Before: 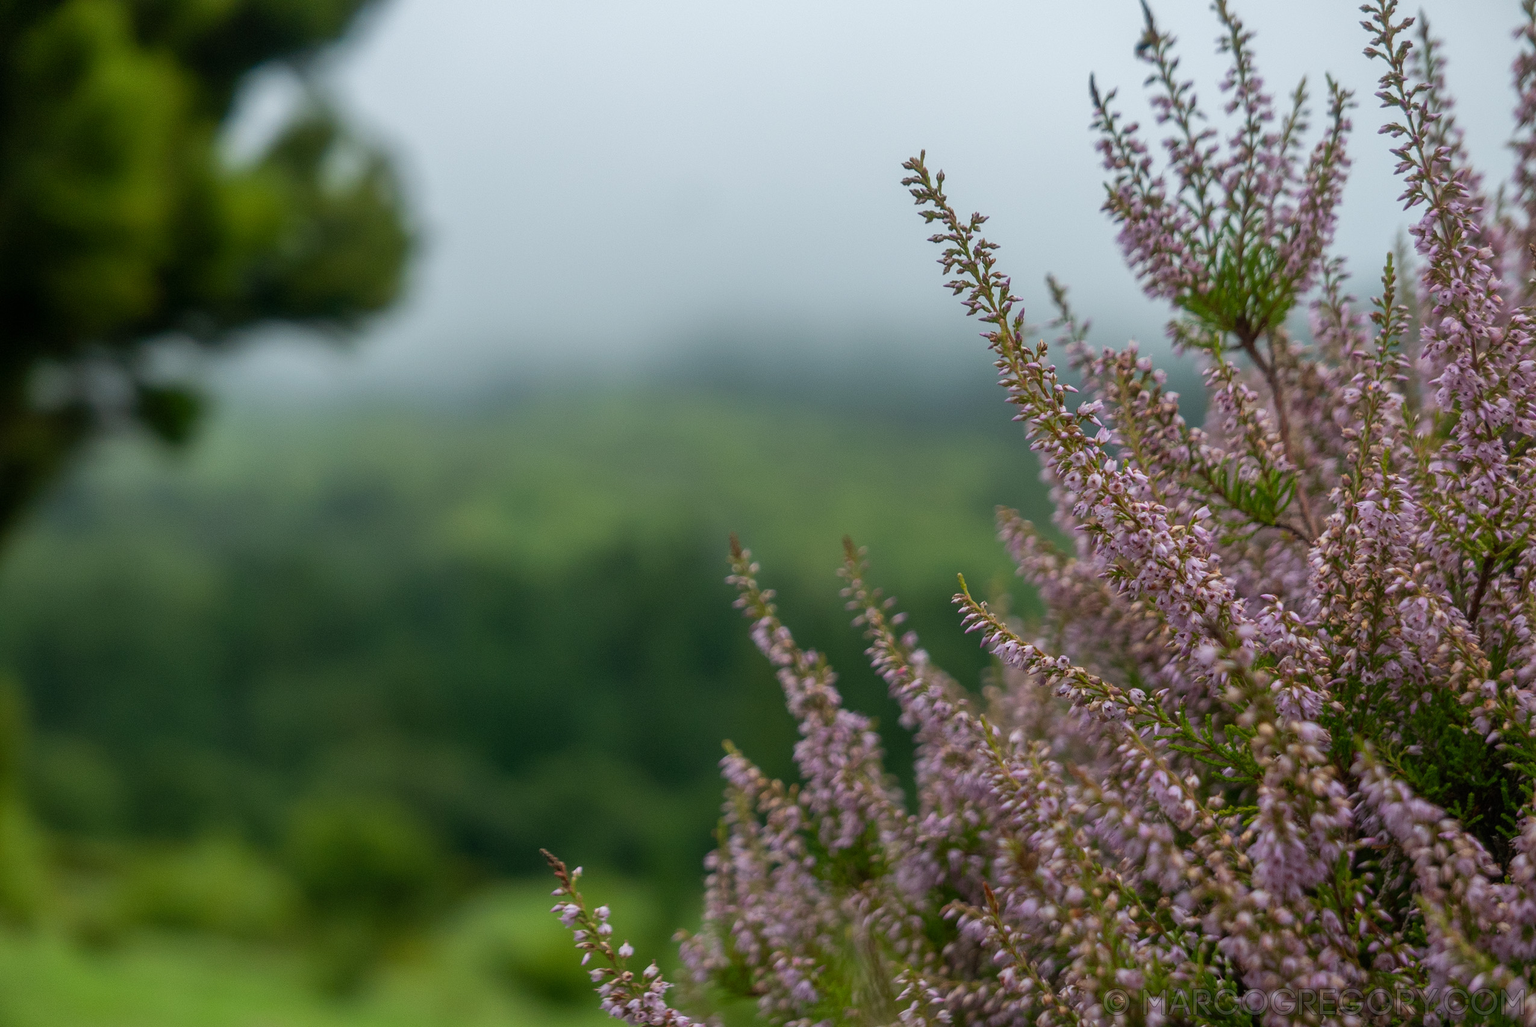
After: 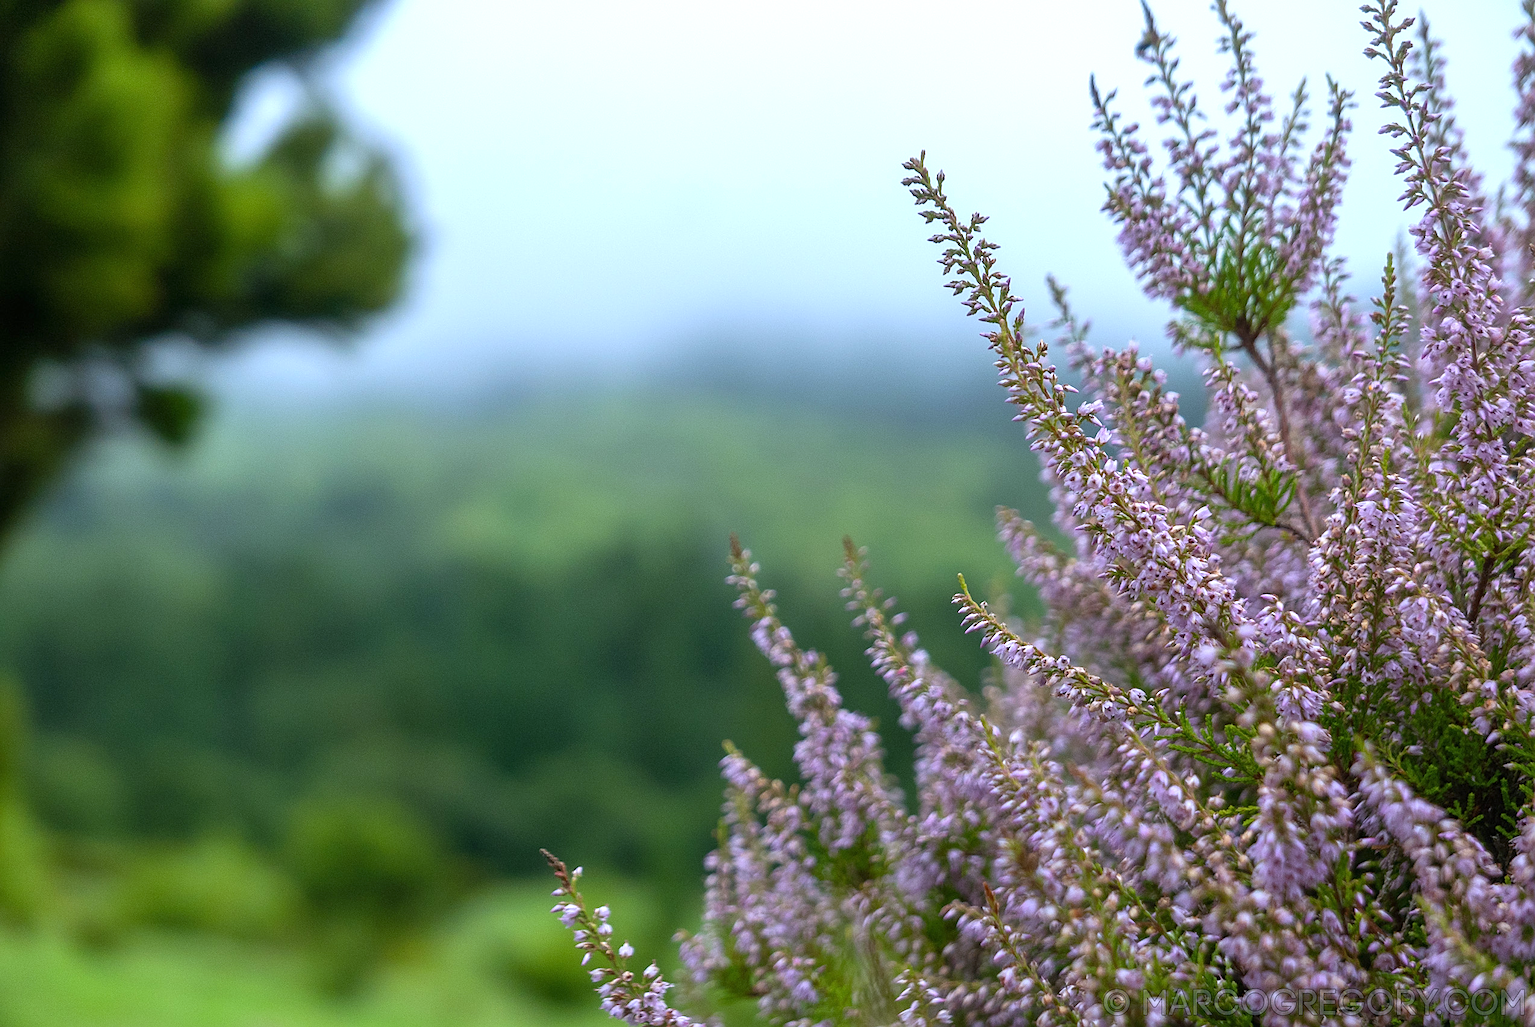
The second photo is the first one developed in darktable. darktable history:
exposure: black level correction 0, exposure 0.7 EV, compensate exposure bias true, compensate highlight preservation false
sharpen: on, module defaults
white balance: red 0.948, green 1.02, blue 1.176
